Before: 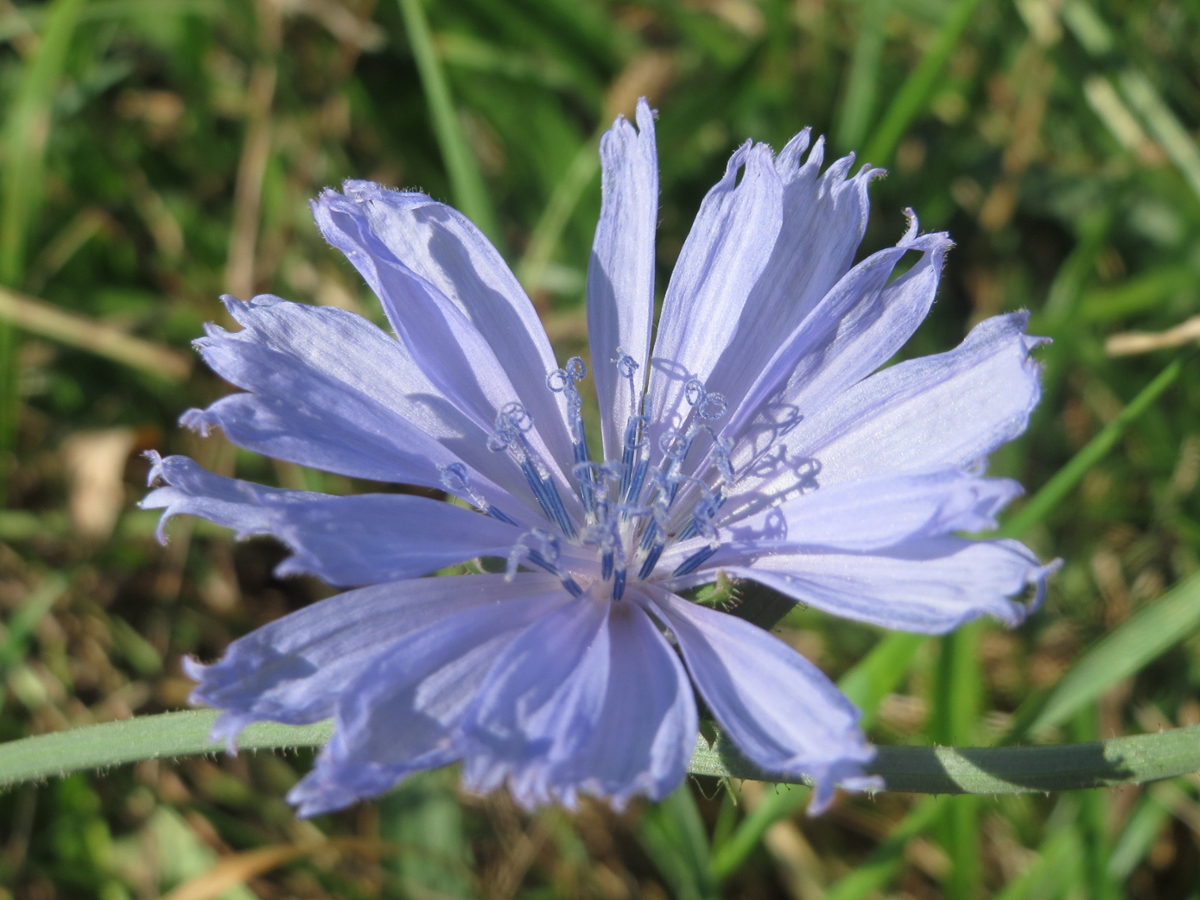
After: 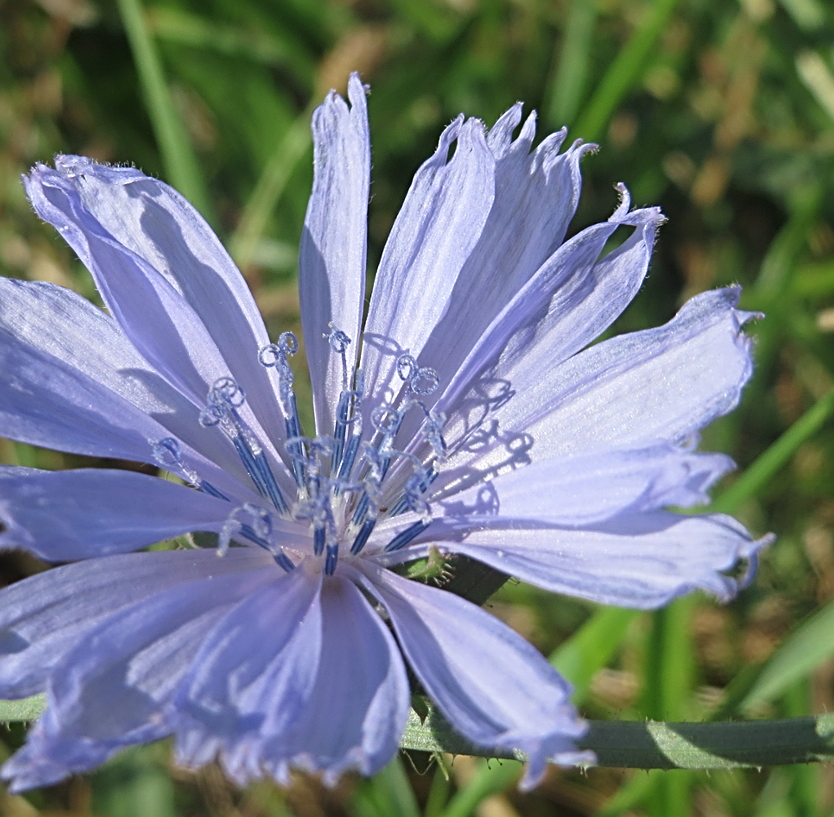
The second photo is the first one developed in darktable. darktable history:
crop and rotate: left 24.034%, top 2.838%, right 6.406%, bottom 6.299%
sharpen: radius 2.817, amount 0.715
